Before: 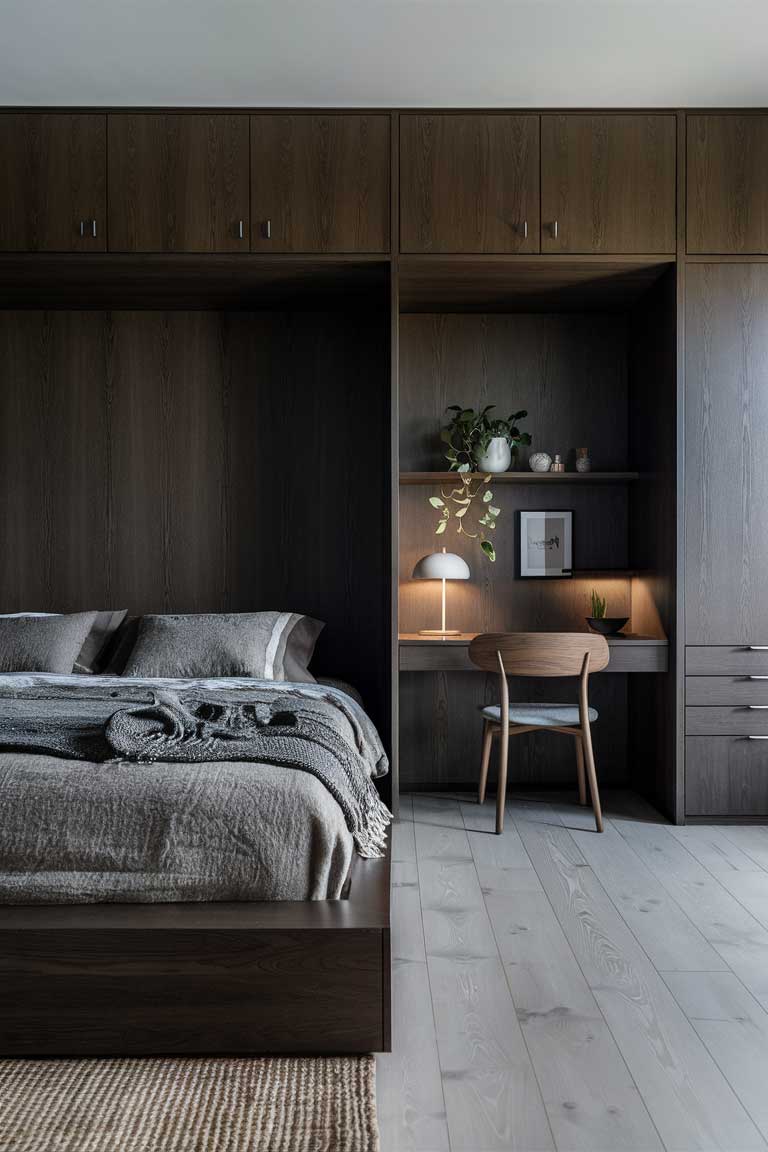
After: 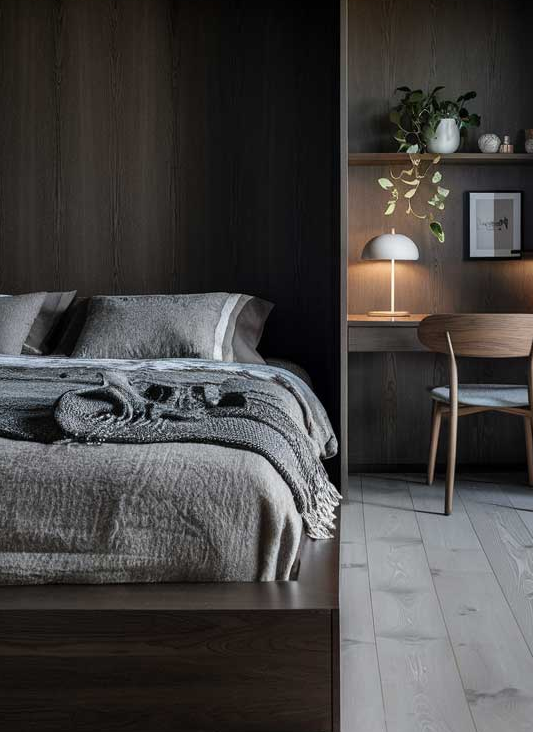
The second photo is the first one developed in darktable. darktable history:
crop: left 6.723%, top 27.748%, right 23.748%, bottom 8.696%
